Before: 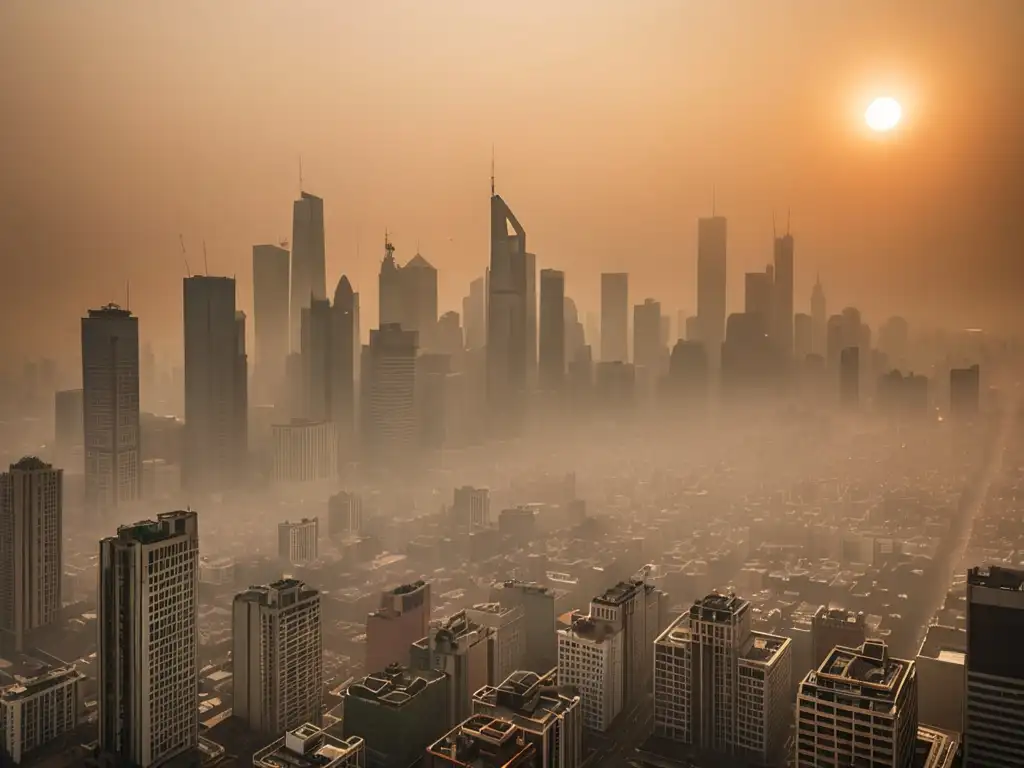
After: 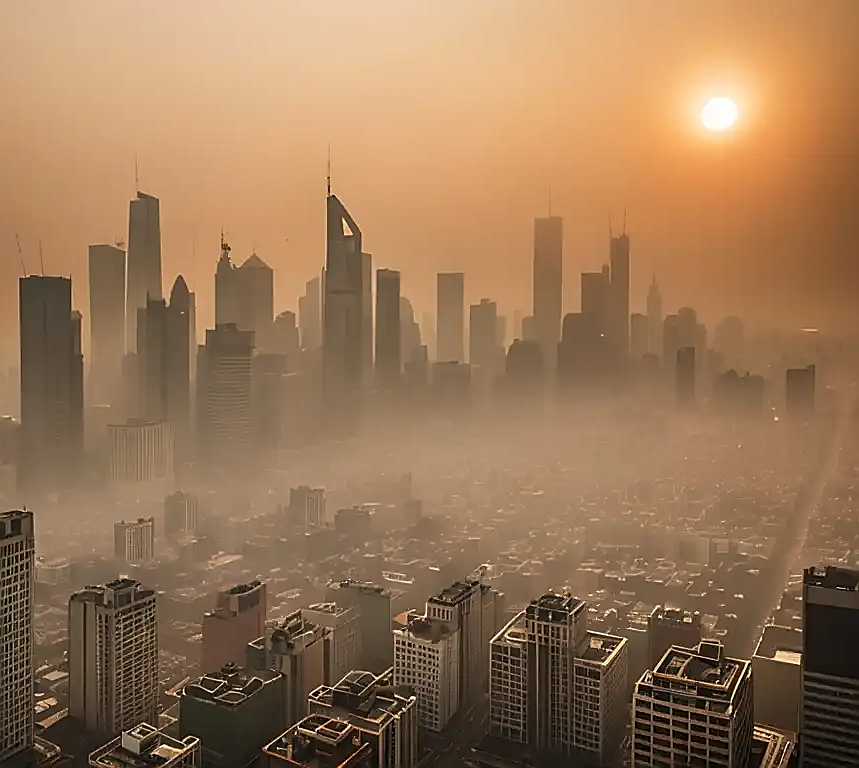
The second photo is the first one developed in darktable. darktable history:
crop: left 16.032%
sharpen: radius 1.407, amount 1.257, threshold 0.838
